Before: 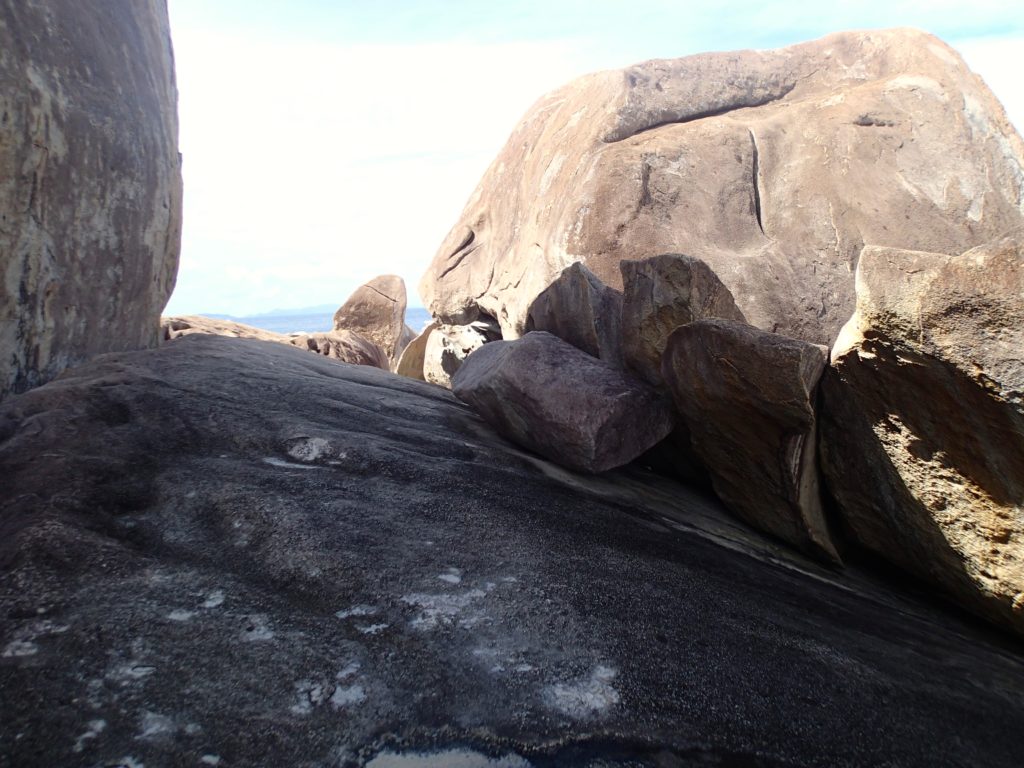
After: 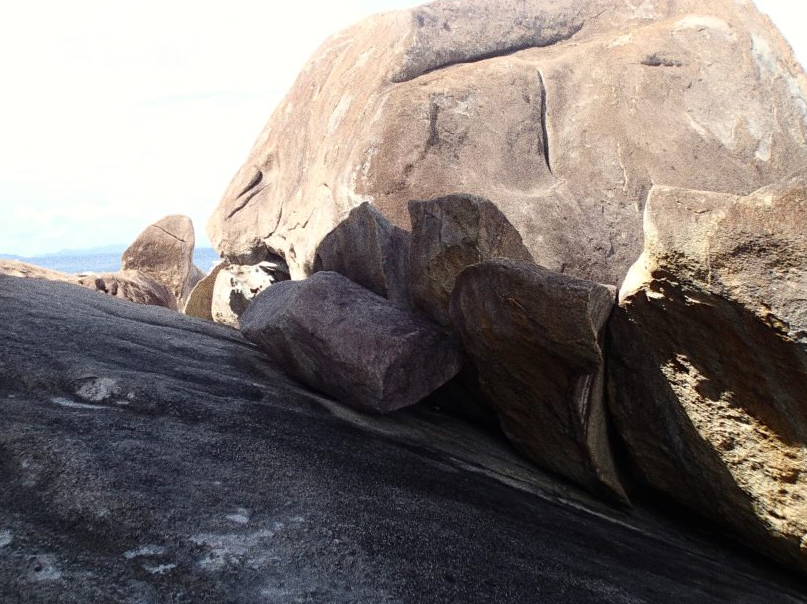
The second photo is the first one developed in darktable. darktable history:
grain: coarseness 0.09 ISO, strength 40%
crop and rotate: left 20.74%, top 7.912%, right 0.375%, bottom 13.378%
